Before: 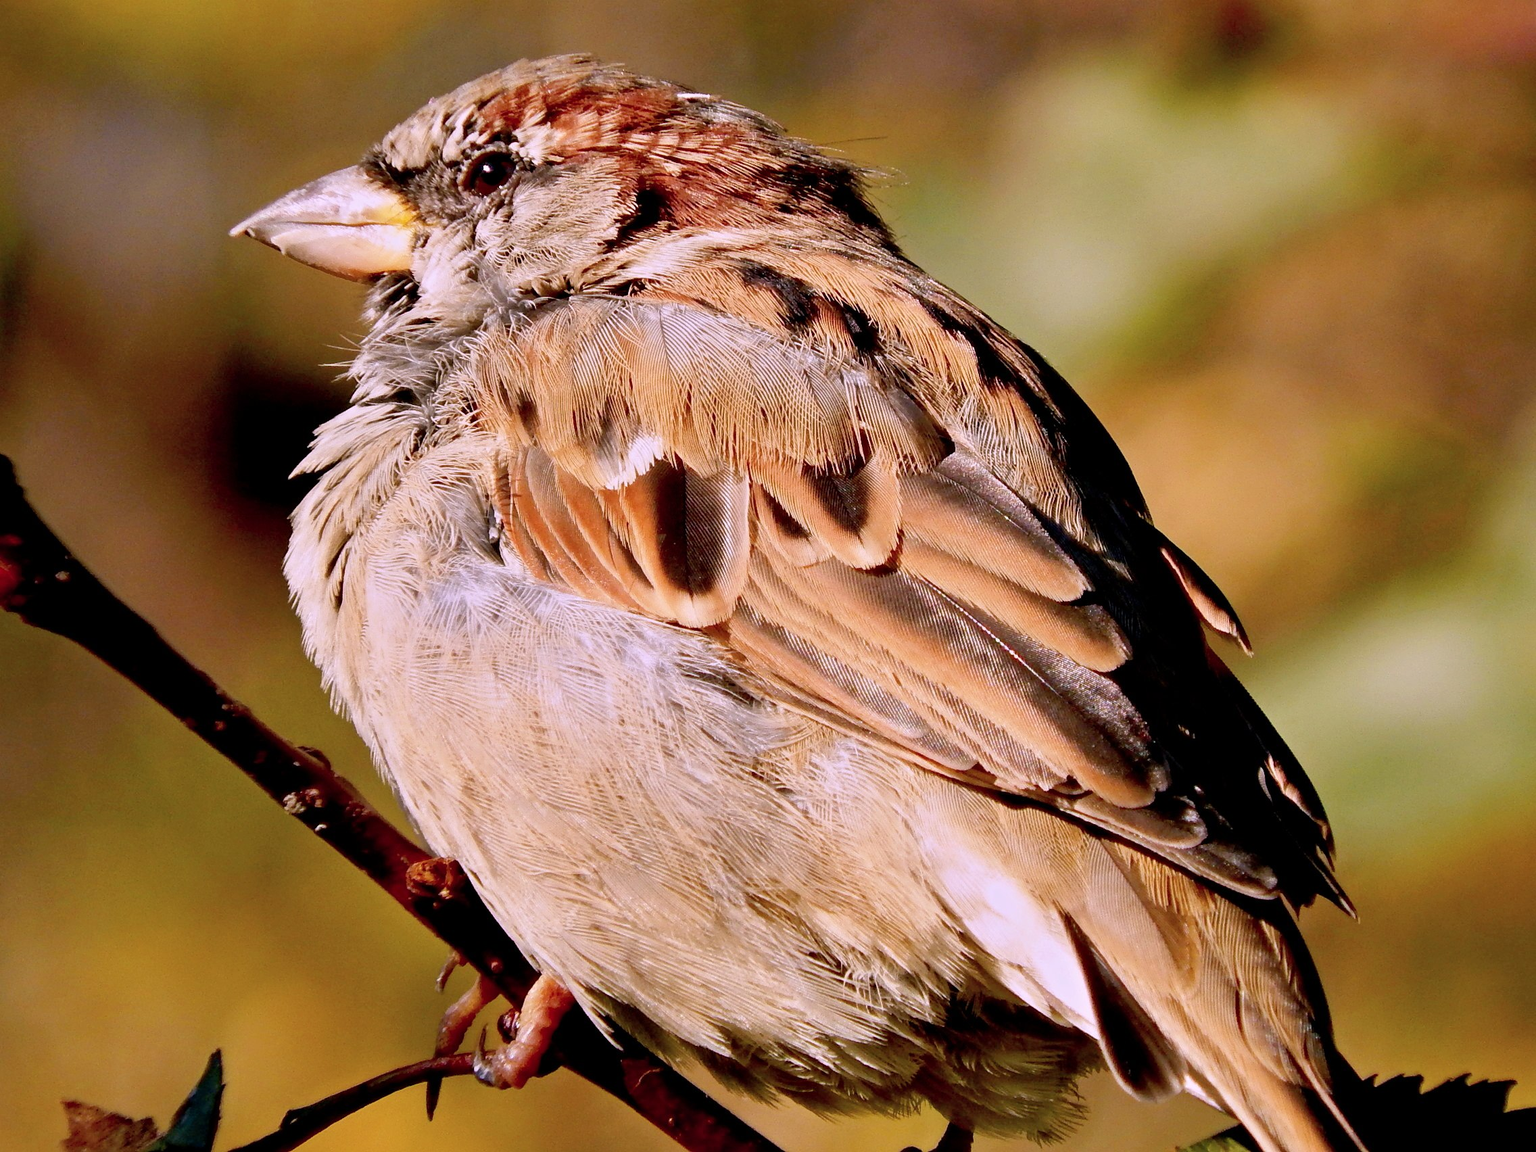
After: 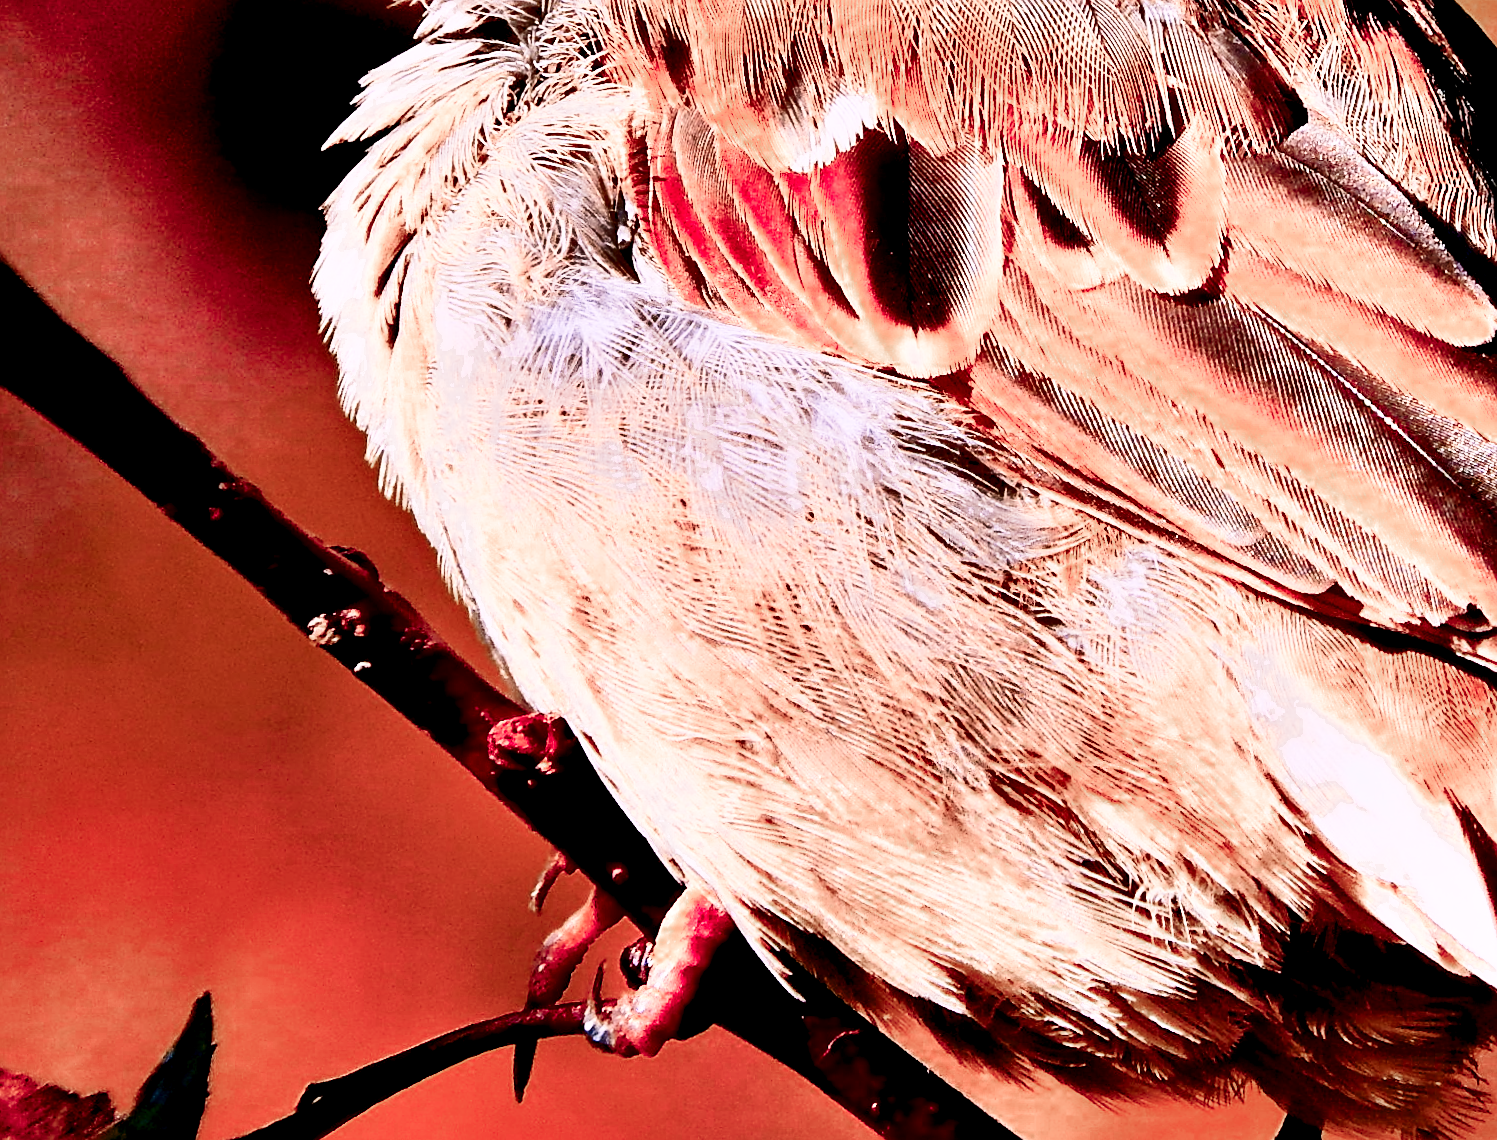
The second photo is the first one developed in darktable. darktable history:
exposure: black level correction 0.011, compensate highlight preservation false
crop and rotate: angle -0.746°, left 3.947%, top 31.941%, right 29.004%
color zones: curves: ch0 [(0.006, 0.385) (0.143, 0.563) (0.243, 0.321) (0.352, 0.464) (0.516, 0.456) (0.625, 0.5) (0.75, 0.5) (0.875, 0.5)]; ch1 [(0, 0.5) (0.134, 0.504) (0.246, 0.463) (0.421, 0.515) (0.5, 0.56) (0.625, 0.5) (0.75, 0.5) (0.875, 0.5)]; ch2 [(0, 0.5) (0.131, 0.426) (0.307, 0.289) (0.38, 0.188) (0.513, 0.216) (0.625, 0.548) (0.75, 0.468) (0.838, 0.396) (0.971, 0.311)]
contrast brightness saturation: contrast 0.285
base curve: curves: ch0 [(0, 0) (0.028, 0.03) (0.121, 0.232) (0.46, 0.748) (0.859, 0.968) (1, 1)], preserve colors none
sharpen: on, module defaults
shadows and highlights: radius 106.6, shadows 40.85, highlights -72.84, low approximation 0.01, soften with gaussian
